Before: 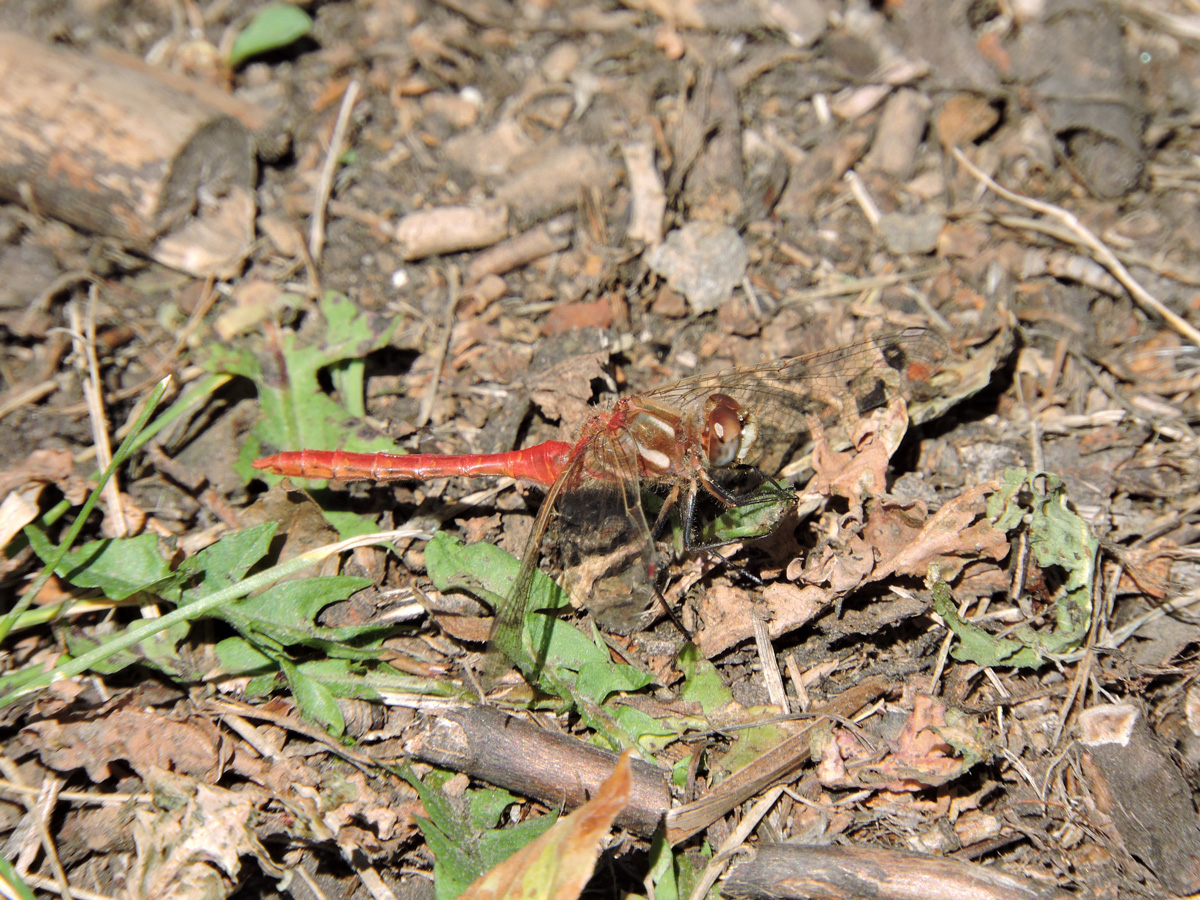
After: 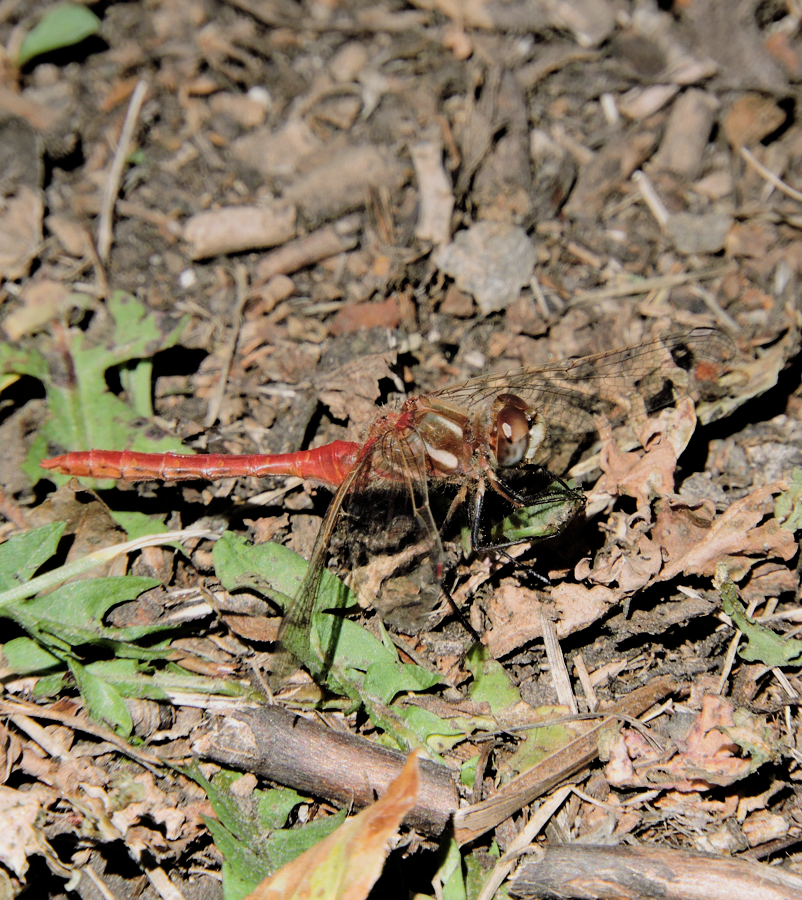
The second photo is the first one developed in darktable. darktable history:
filmic rgb: black relative exposure -5 EV, white relative exposure 3.5 EV, hardness 3.19, contrast 1.3, highlights saturation mix -50%
crop and rotate: left 17.732%, right 15.423%
graduated density: rotation -0.352°, offset 57.64
